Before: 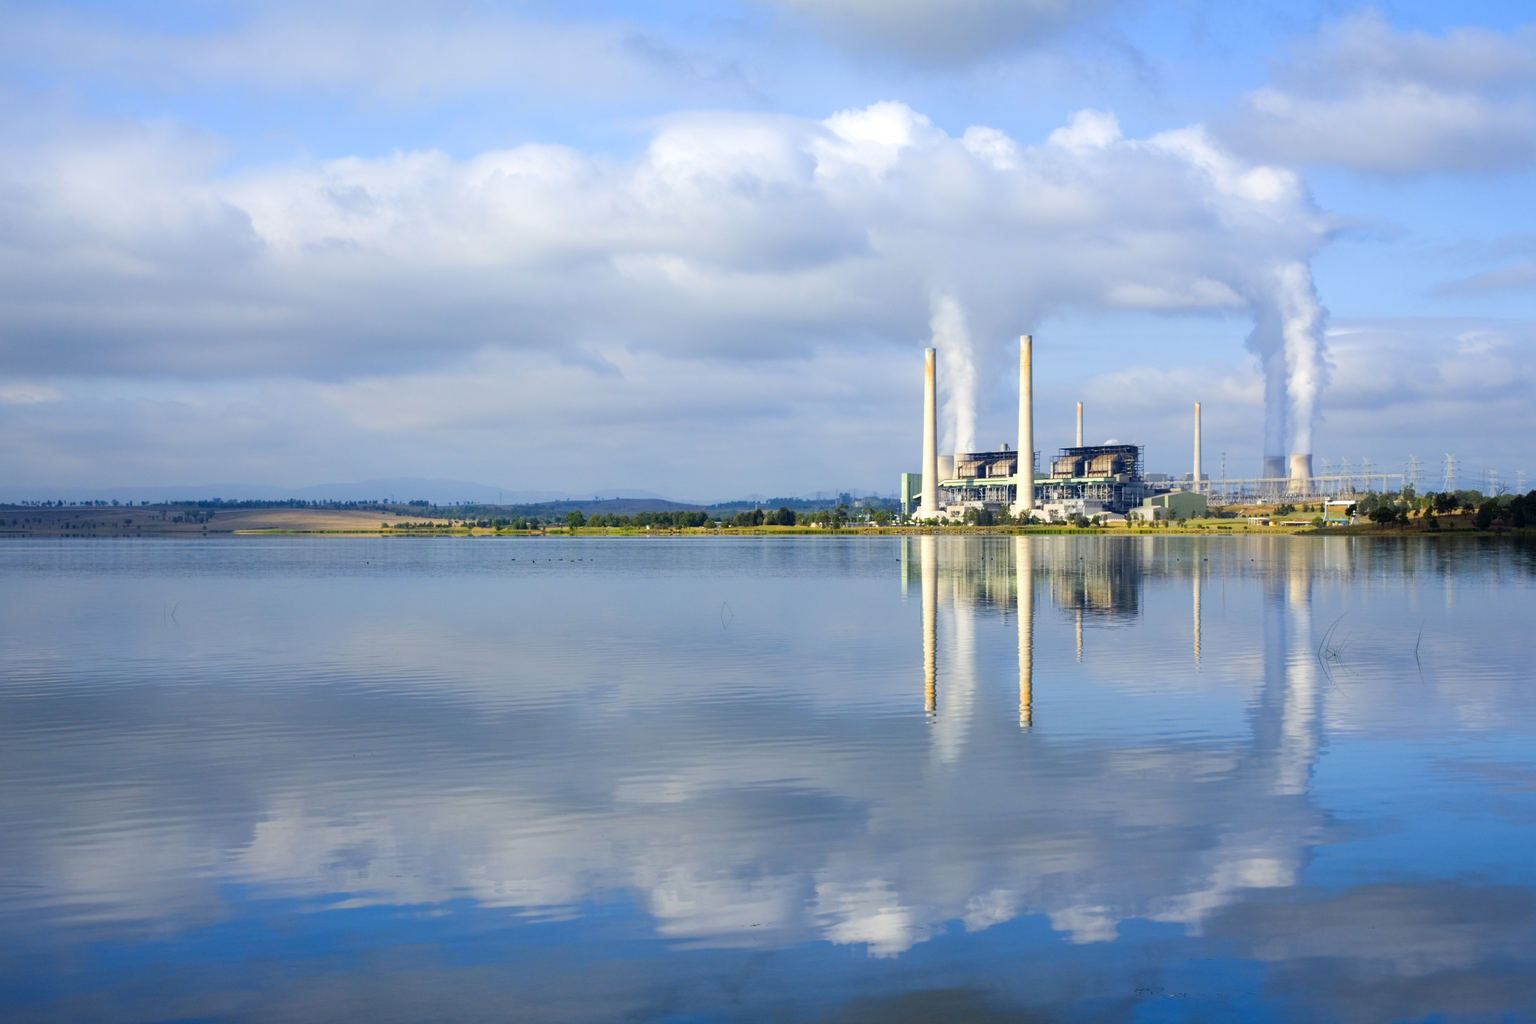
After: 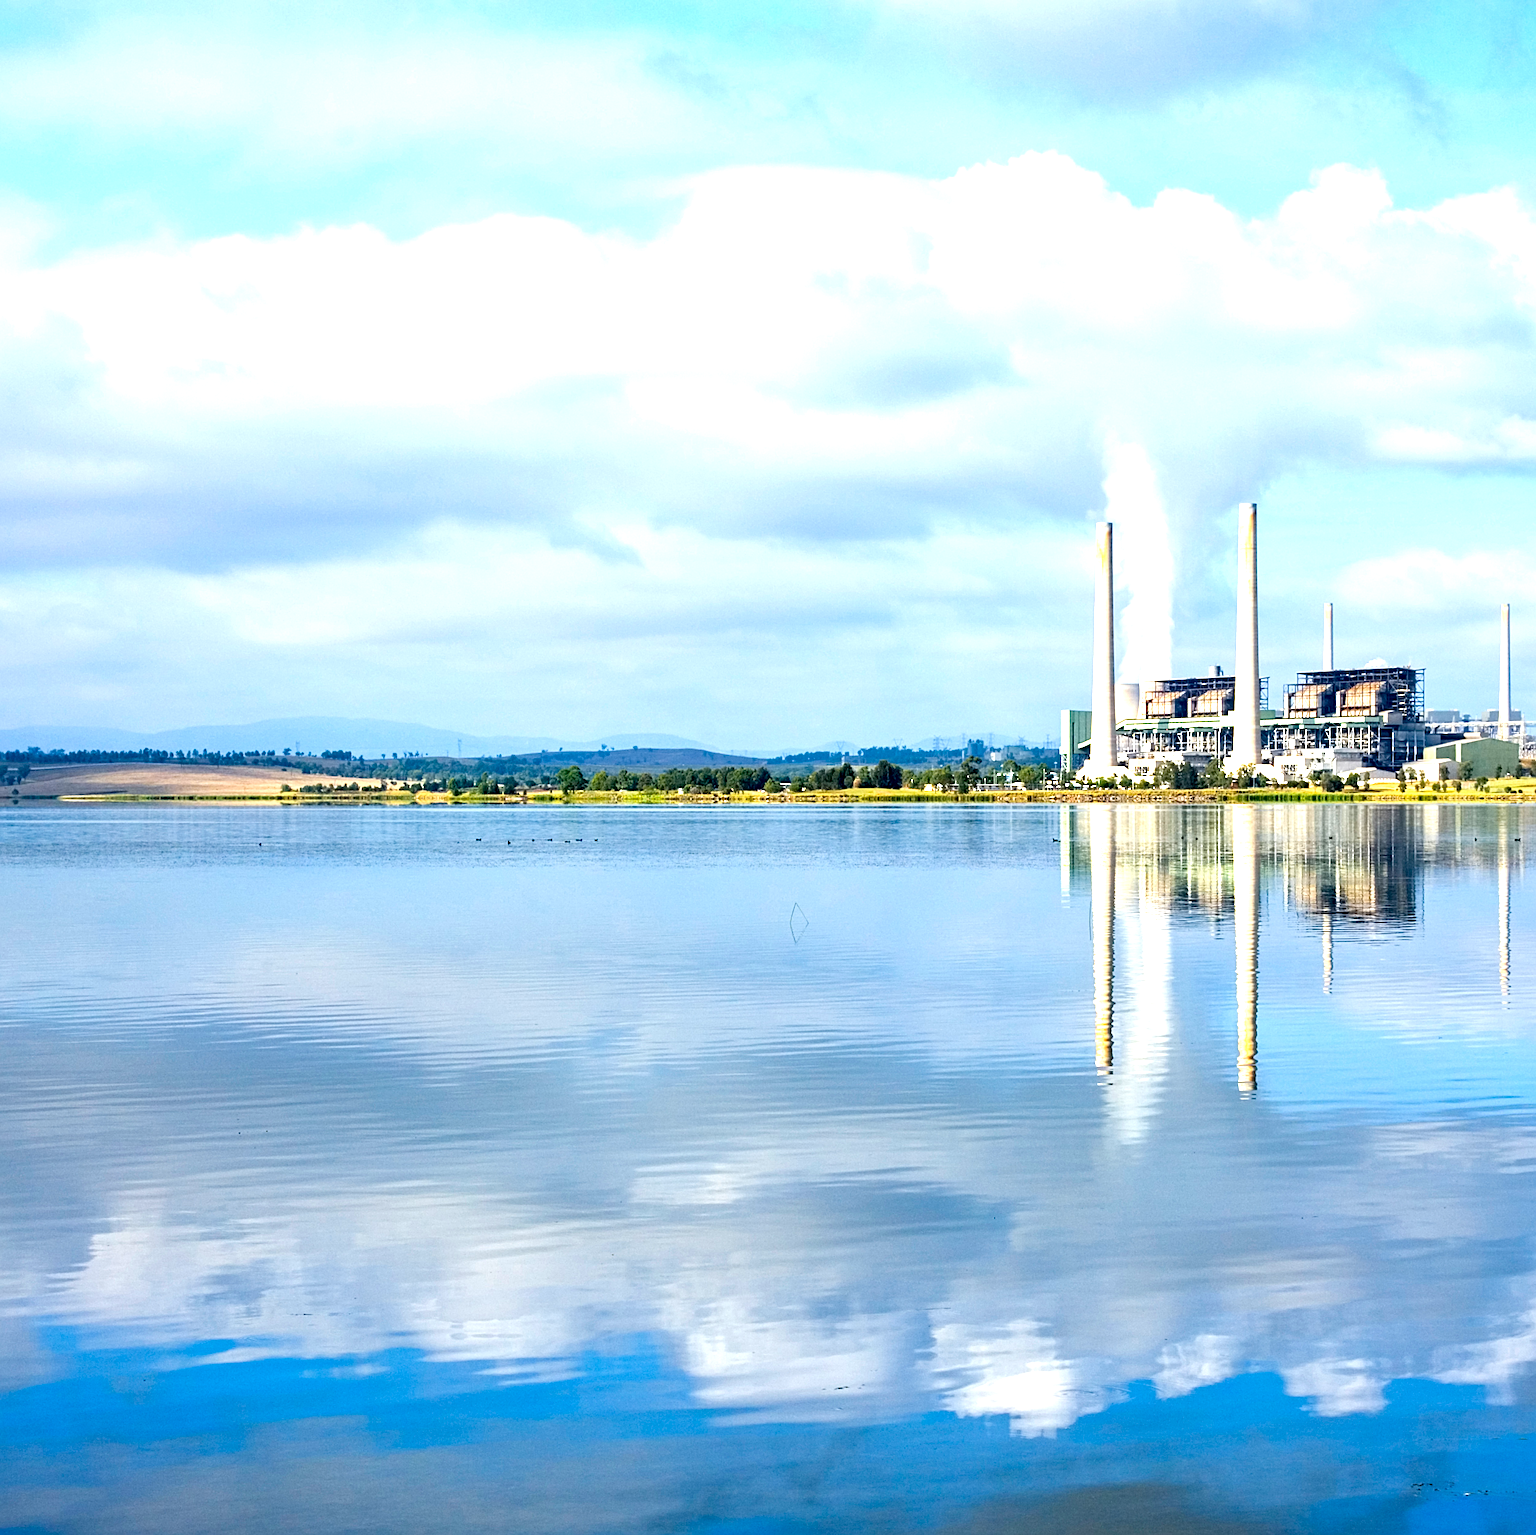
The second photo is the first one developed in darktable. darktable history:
exposure: exposure 0.95 EV, compensate highlight preservation false
sharpen: on, module defaults
crop and rotate: left 12.673%, right 20.66%
contrast equalizer: y [[0.51, 0.537, 0.559, 0.574, 0.599, 0.618], [0.5 ×6], [0.5 ×6], [0 ×6], [0 ×6]]
